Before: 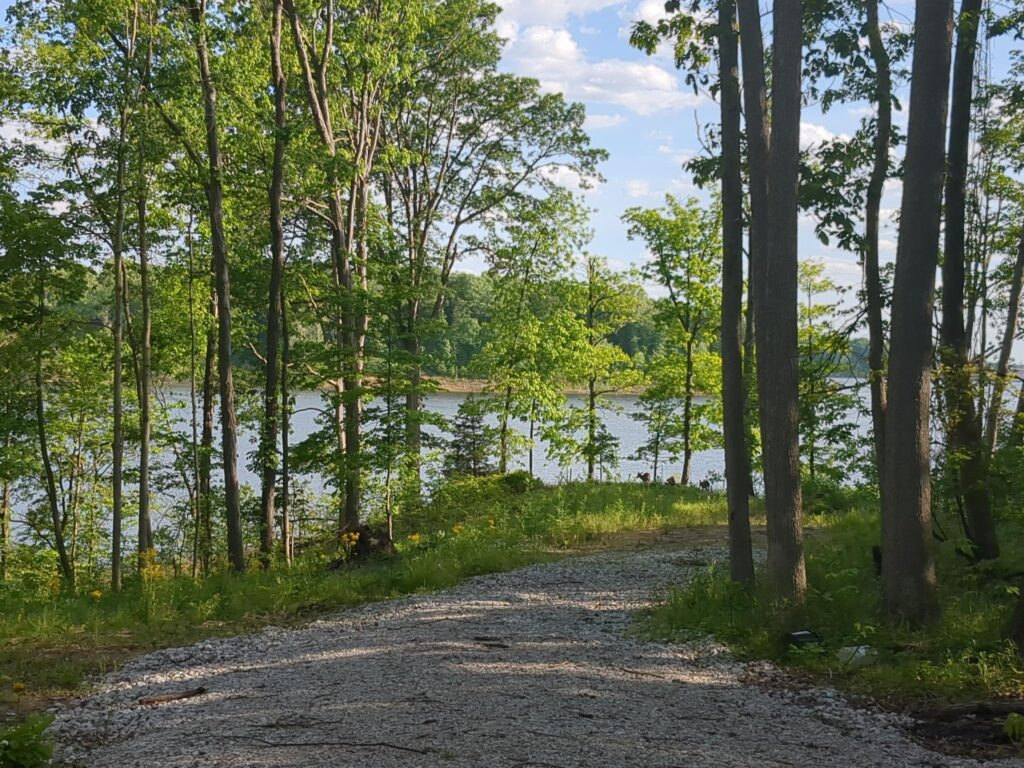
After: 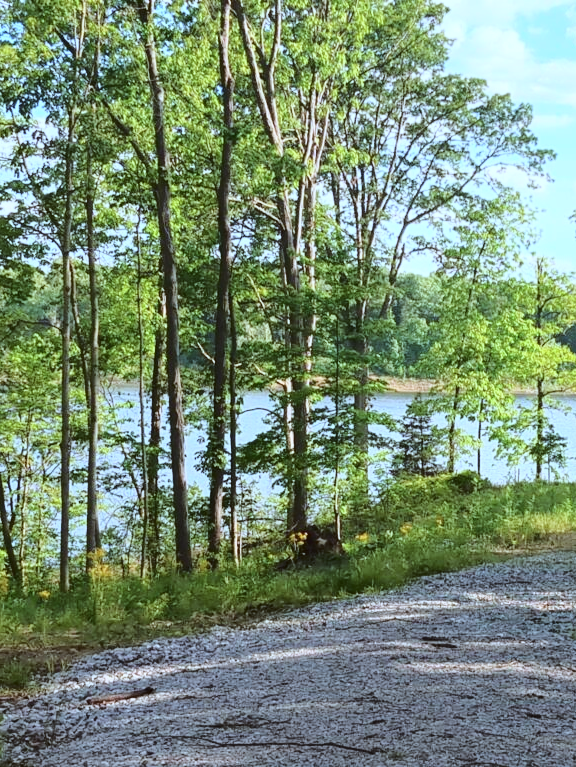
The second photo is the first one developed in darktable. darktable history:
color correction: highlights a* -4.98, highlights b* -3.76, shadows a* 3.83, shadows b* 4.08
base curve: curves: ch0 [(0, 0) (0.032, 0.037) (0.105, 0.228) (0.435, 0.76) (0.856, 0.983) (1, 1)]
crop: left 5.114%, right 38.589%
exposure: exposure -0.041 EV, compensate highlight preservation false
color calibration: illuminant as shot in camera, x 0.37, y 0.382, temperature 4313.32 K
